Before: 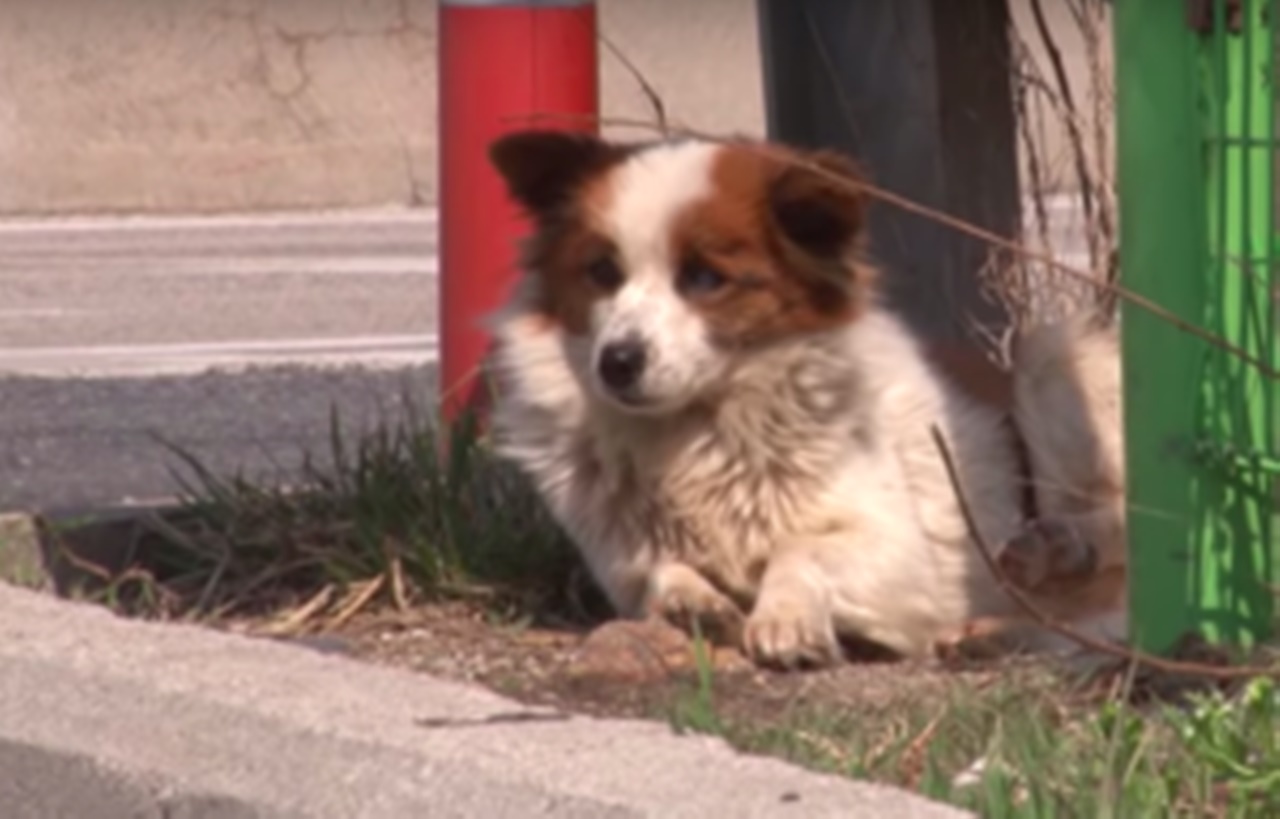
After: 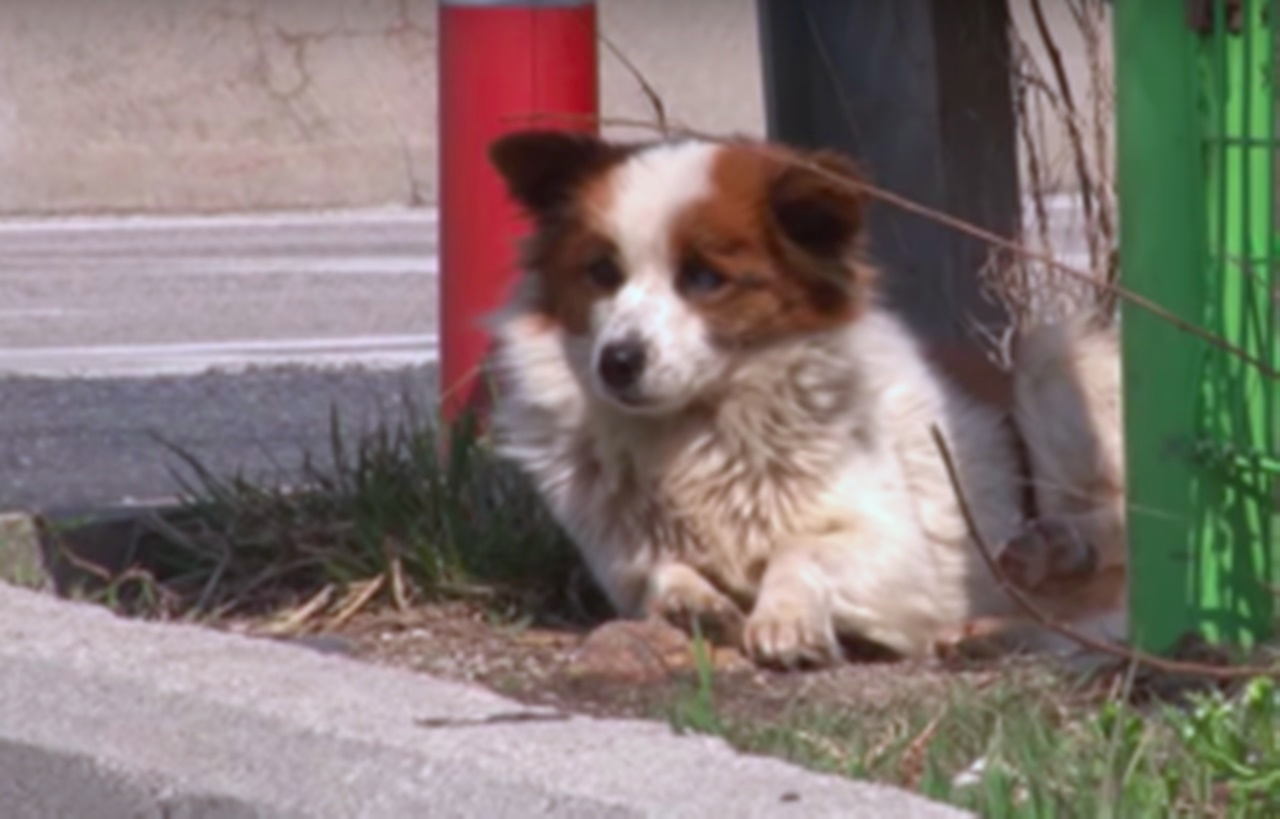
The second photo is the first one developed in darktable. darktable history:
white balance: red 0.924, blue 1.095
color correction: saturation 1.1
